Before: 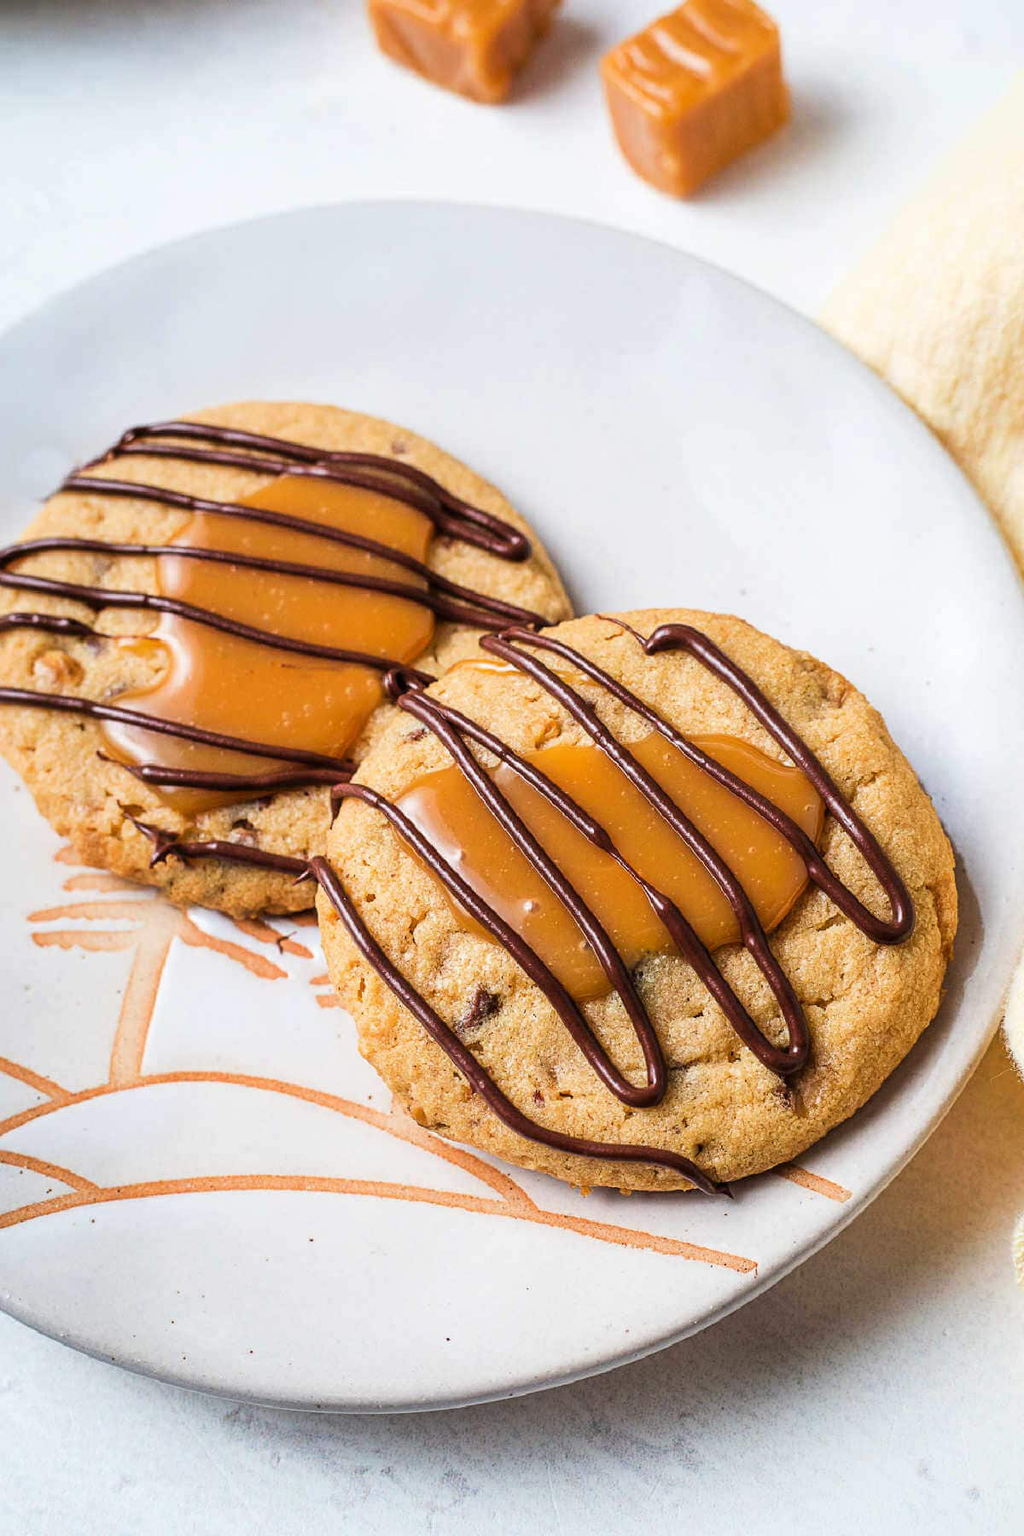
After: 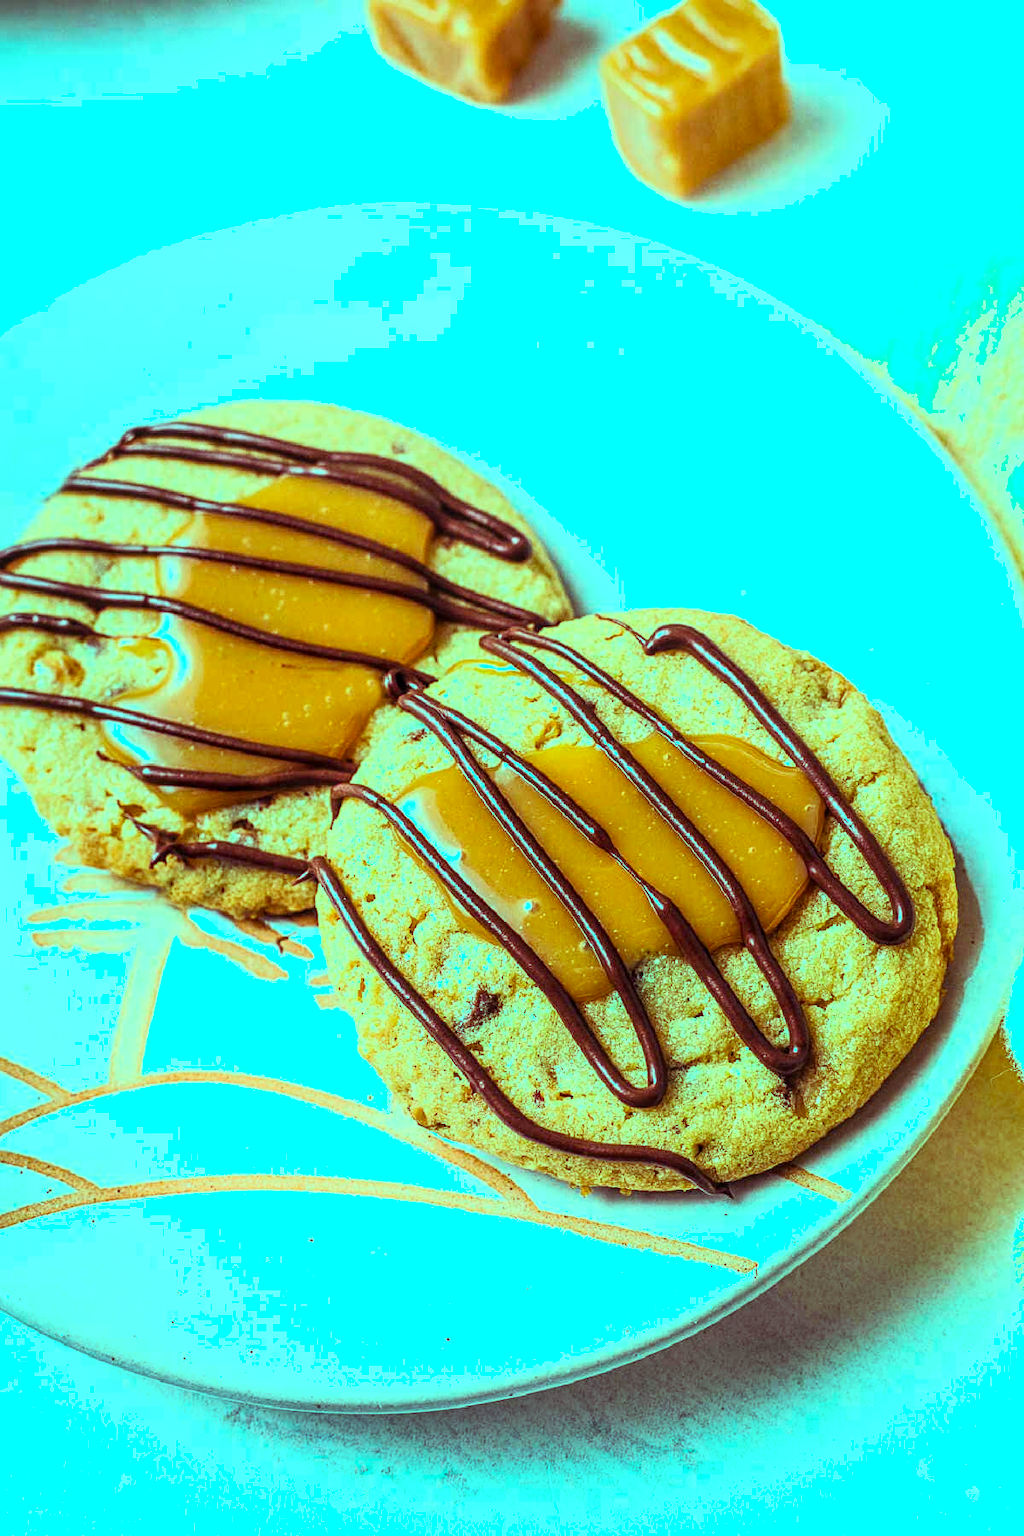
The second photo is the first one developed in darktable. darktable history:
shadows and highlights: shadows 0, highlights 40
color balance rgb: shadows lift › luminance 0.49%, shadows lift › chroma 6.83%, shadows lift › hue 300.29°, power › hue 208.98°, highlights gain › luminance 20.24%, highlights gain › chroma 13.17%, highlights gain › hue 173.85°, perceptual saturation grading › global saturation 18.05%
local contrast: on, module defaults
